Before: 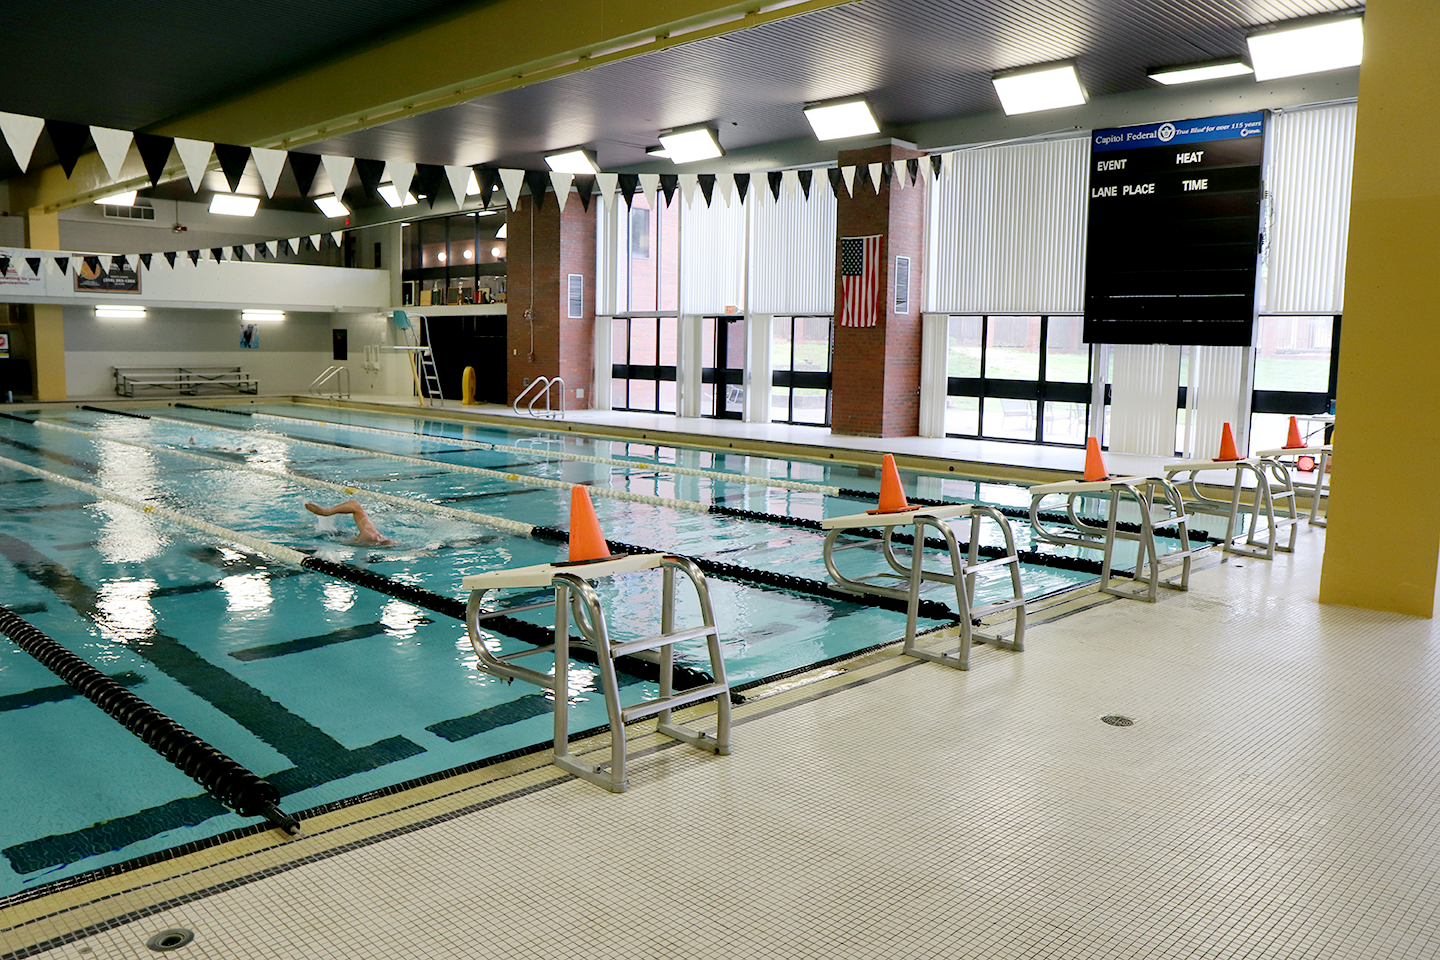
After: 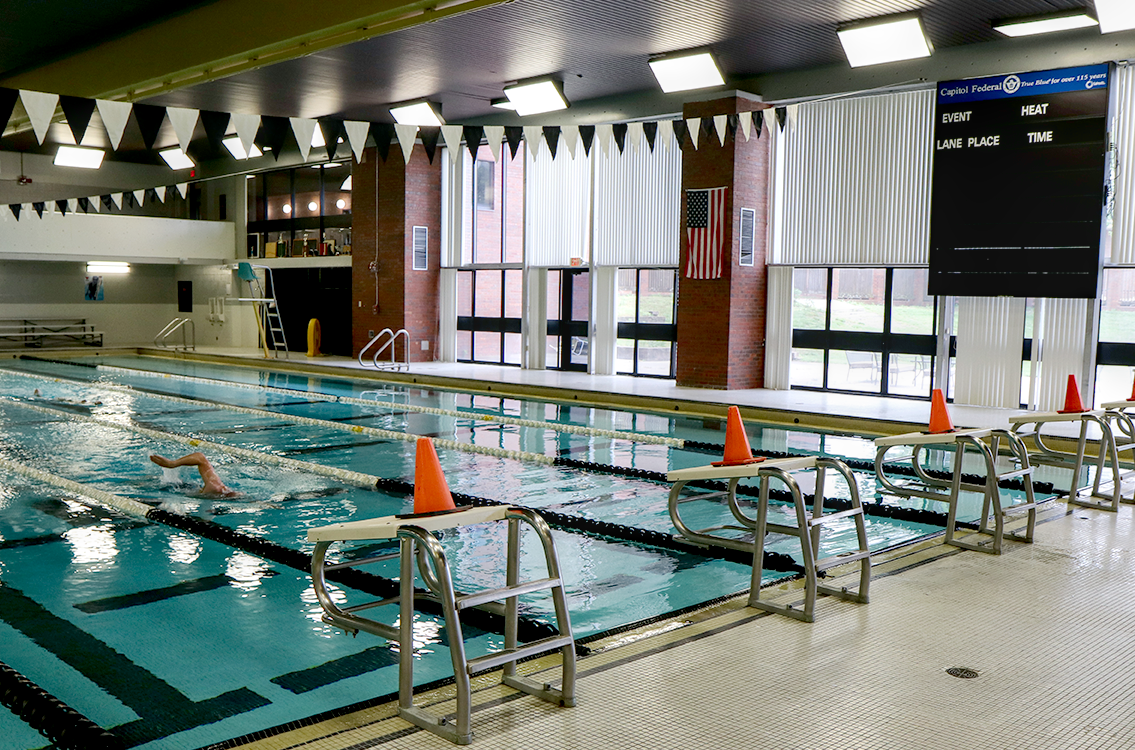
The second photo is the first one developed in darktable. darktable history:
contrast brightness saturation: contrast 0.07, brightness -0.14, saturation 0.11
local contrast: detail 130%
crop and rotate: left 10.77%, top 5.1%, right 10.41%, bottom 16.76%
